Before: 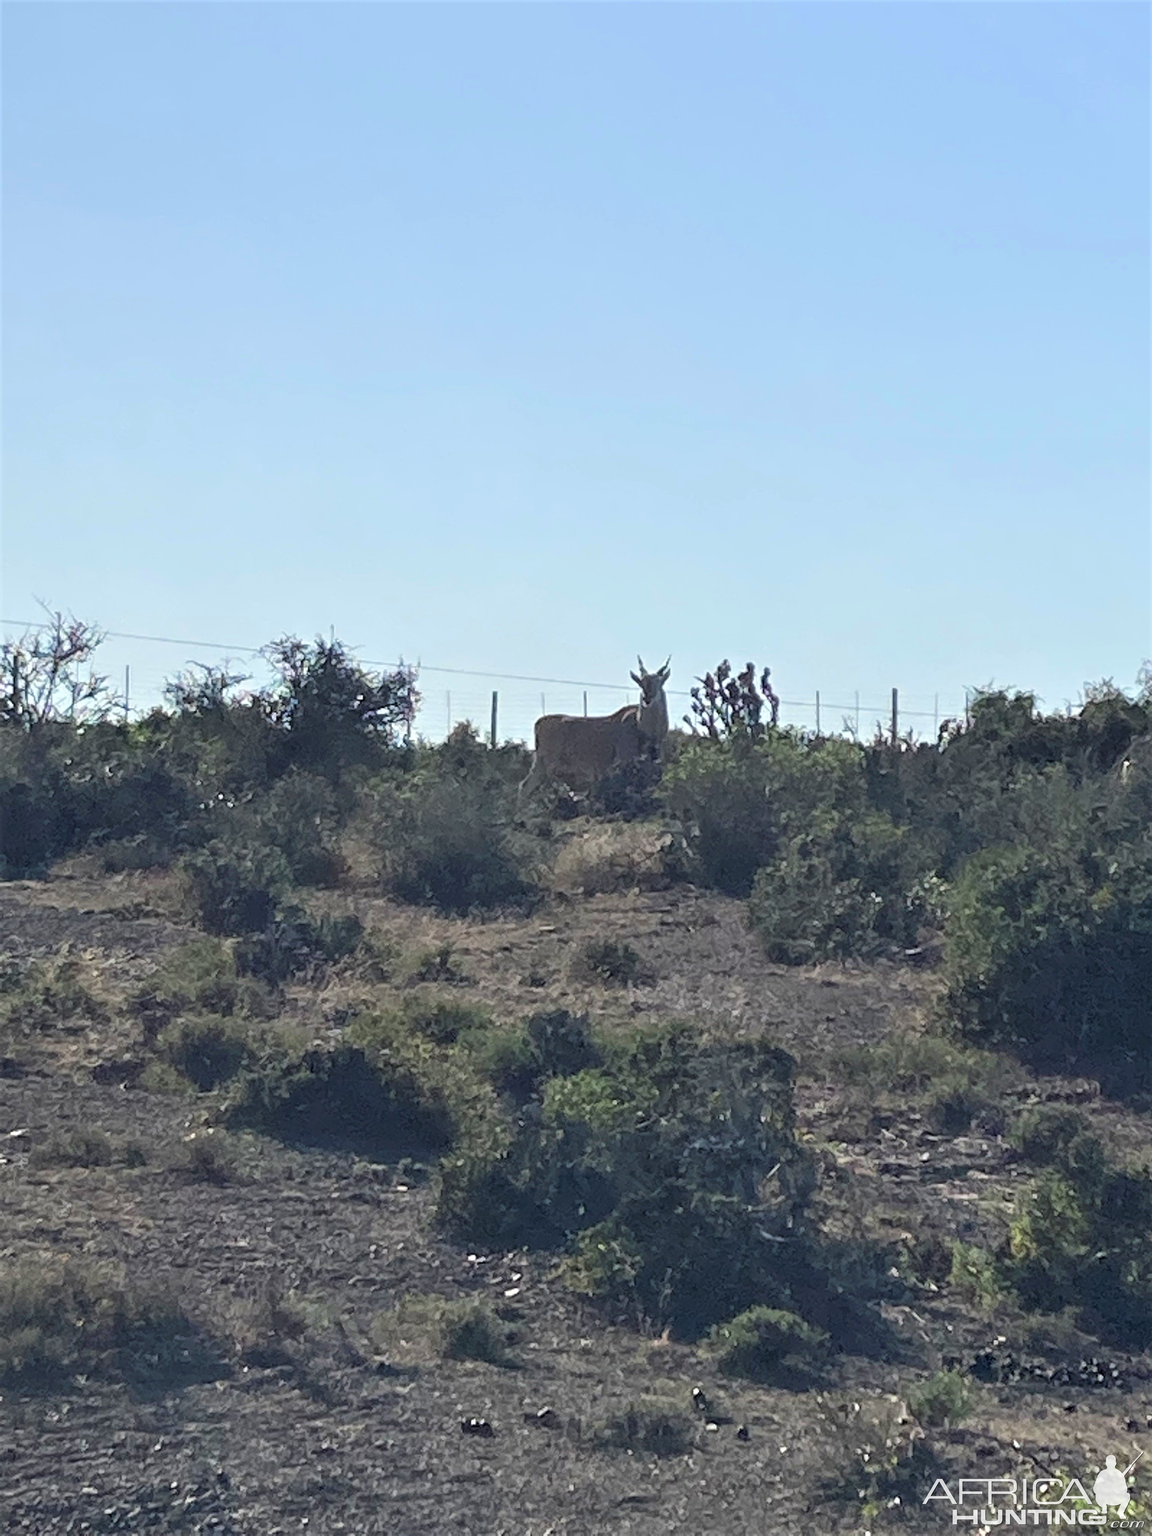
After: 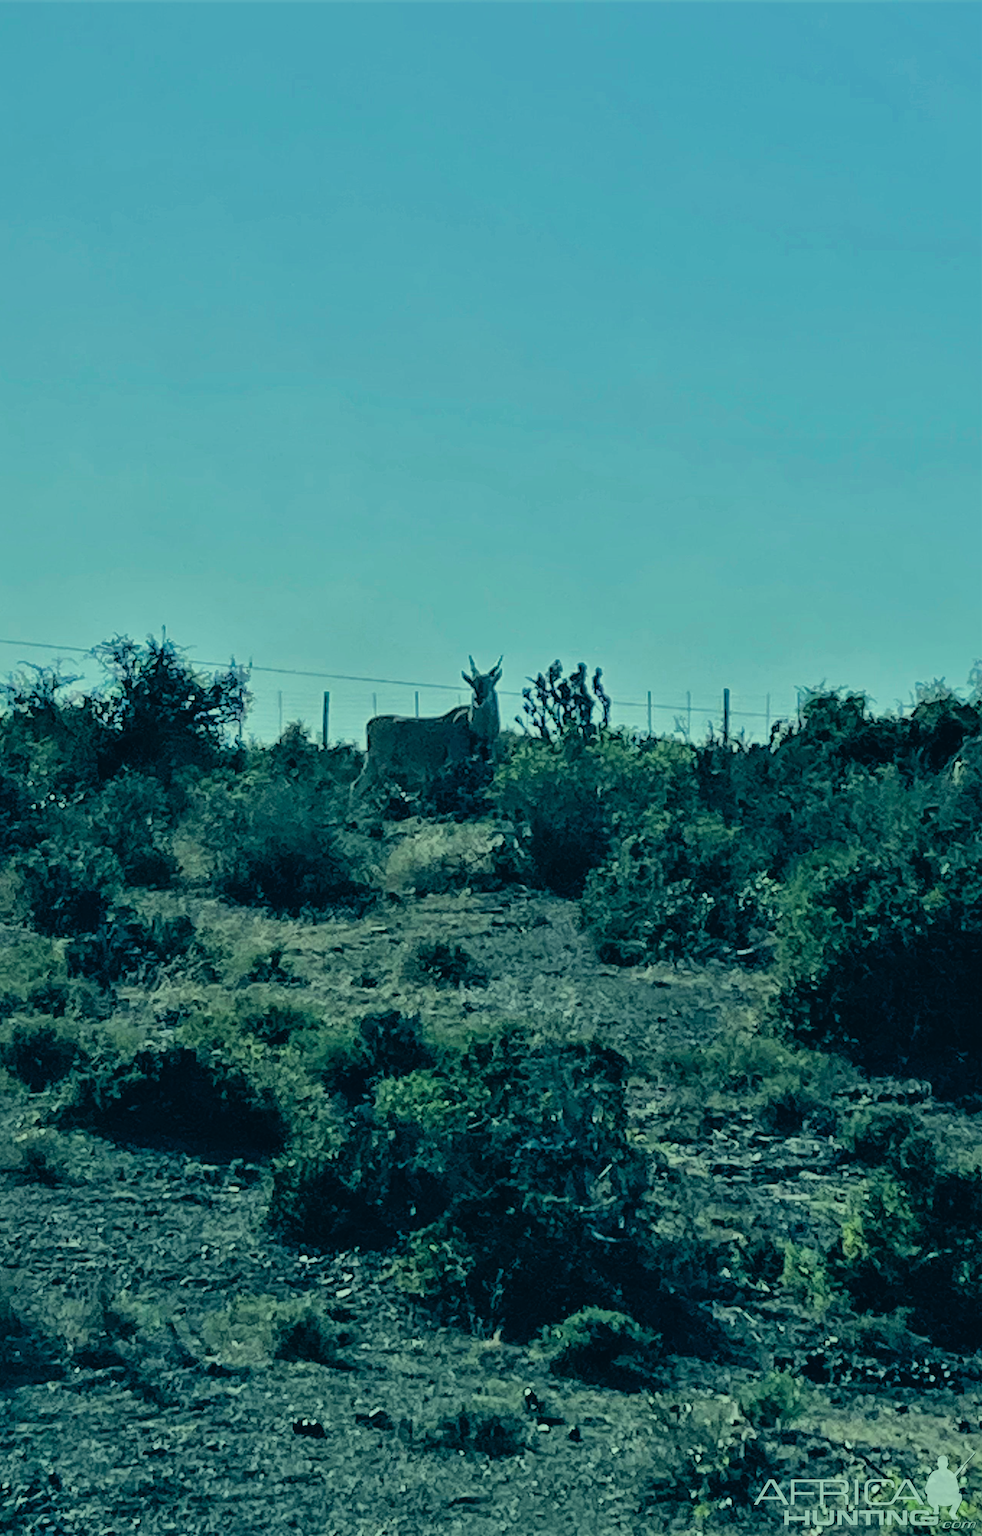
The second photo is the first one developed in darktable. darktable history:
color correction: highlights a* -19.9, highlights b* 9.8, shadows a* -20.43, shadows b* -9.97
filmic rgb: black relative exposure -5 EV, white relative exposure 3.51 EV, threshold 3 EV, hardness 3.17, contrast 1.296, highlights saturation mix -49.91%, enable highlight reconstruction true
crop and rotate: left 14.686%
color balance rgb: shadows lift › hue 85.21°, perceptual saturation grading › global saturation -0.089%, global vibrance 11.098%
shadows and highlights: shadows 25.65, highlights -70.2
exposure: black level correction 0.014, compensate exposure bias true, compensate highlight preservation false
